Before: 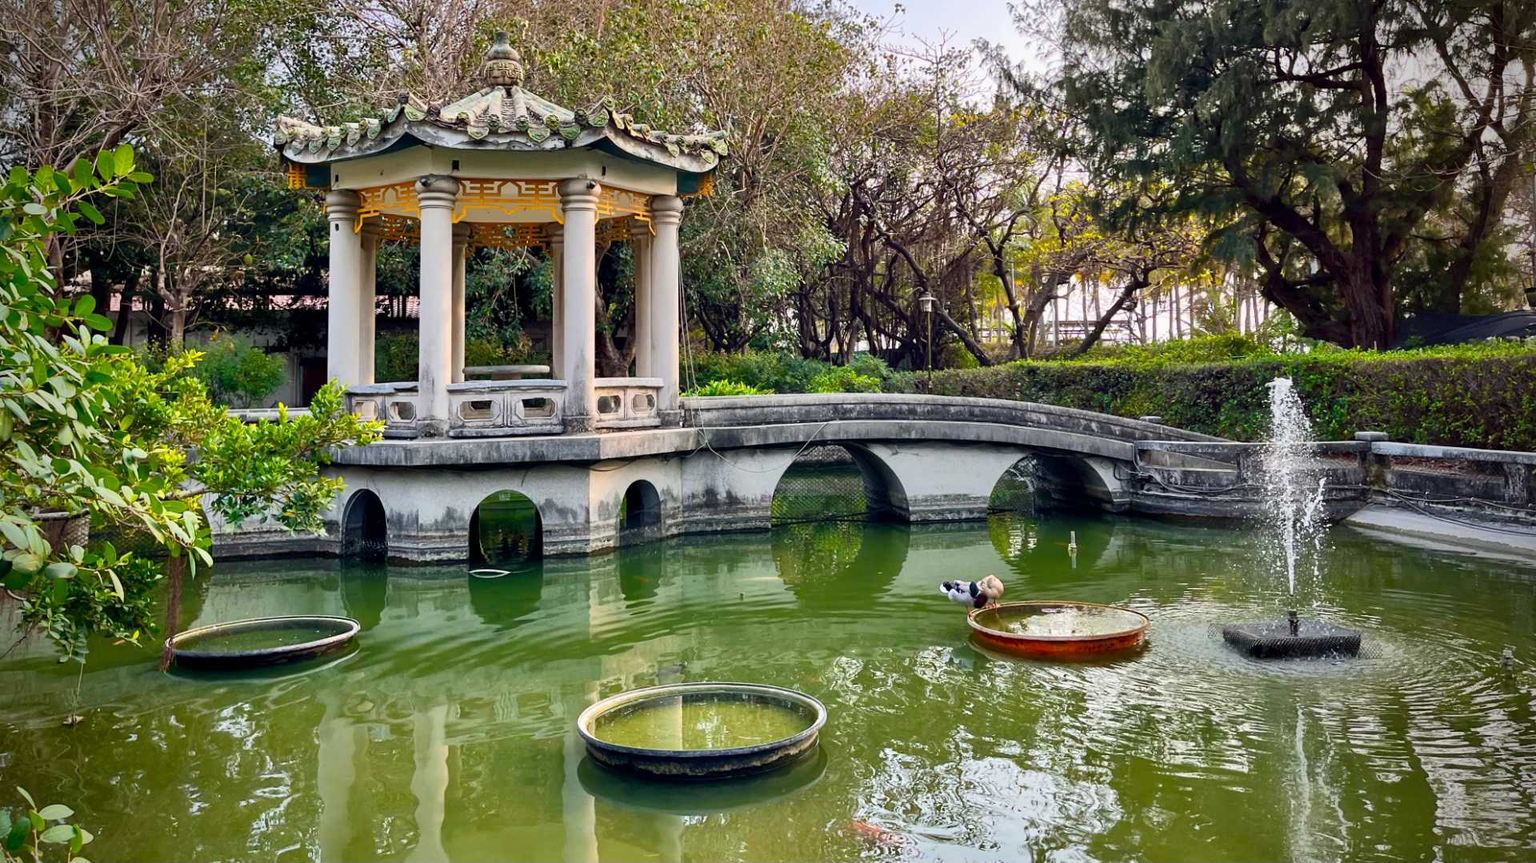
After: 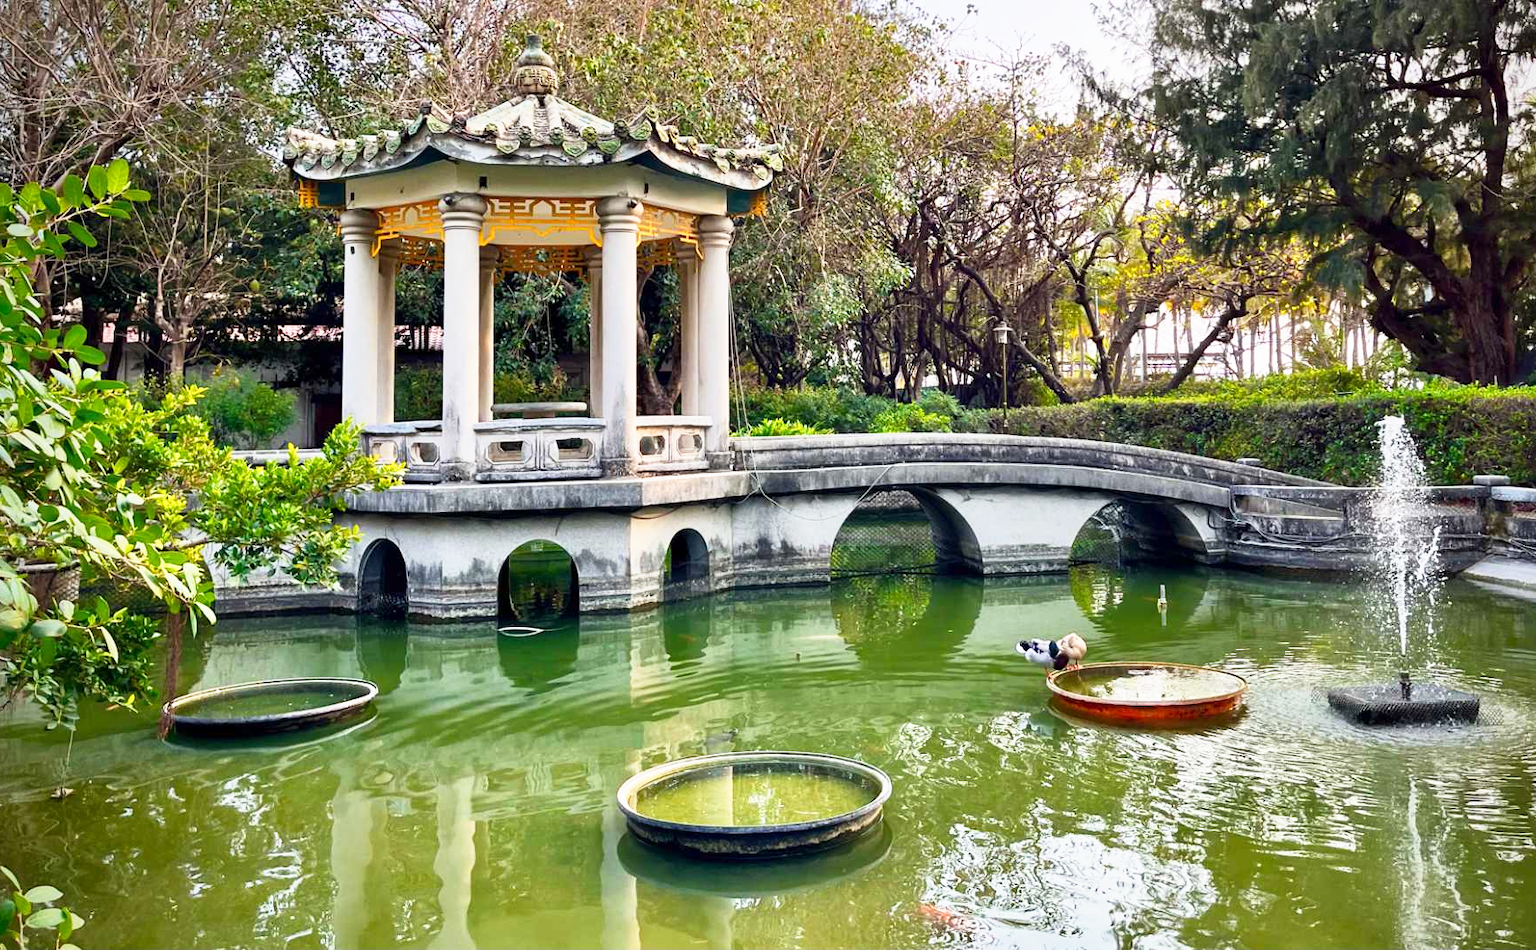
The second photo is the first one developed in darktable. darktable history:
crop and rotate: left 1.12%, right 8.026%
base curve: curves: ch0 [(0, 0) (0.557, 0.834) (1, 1)], preserve colors none
